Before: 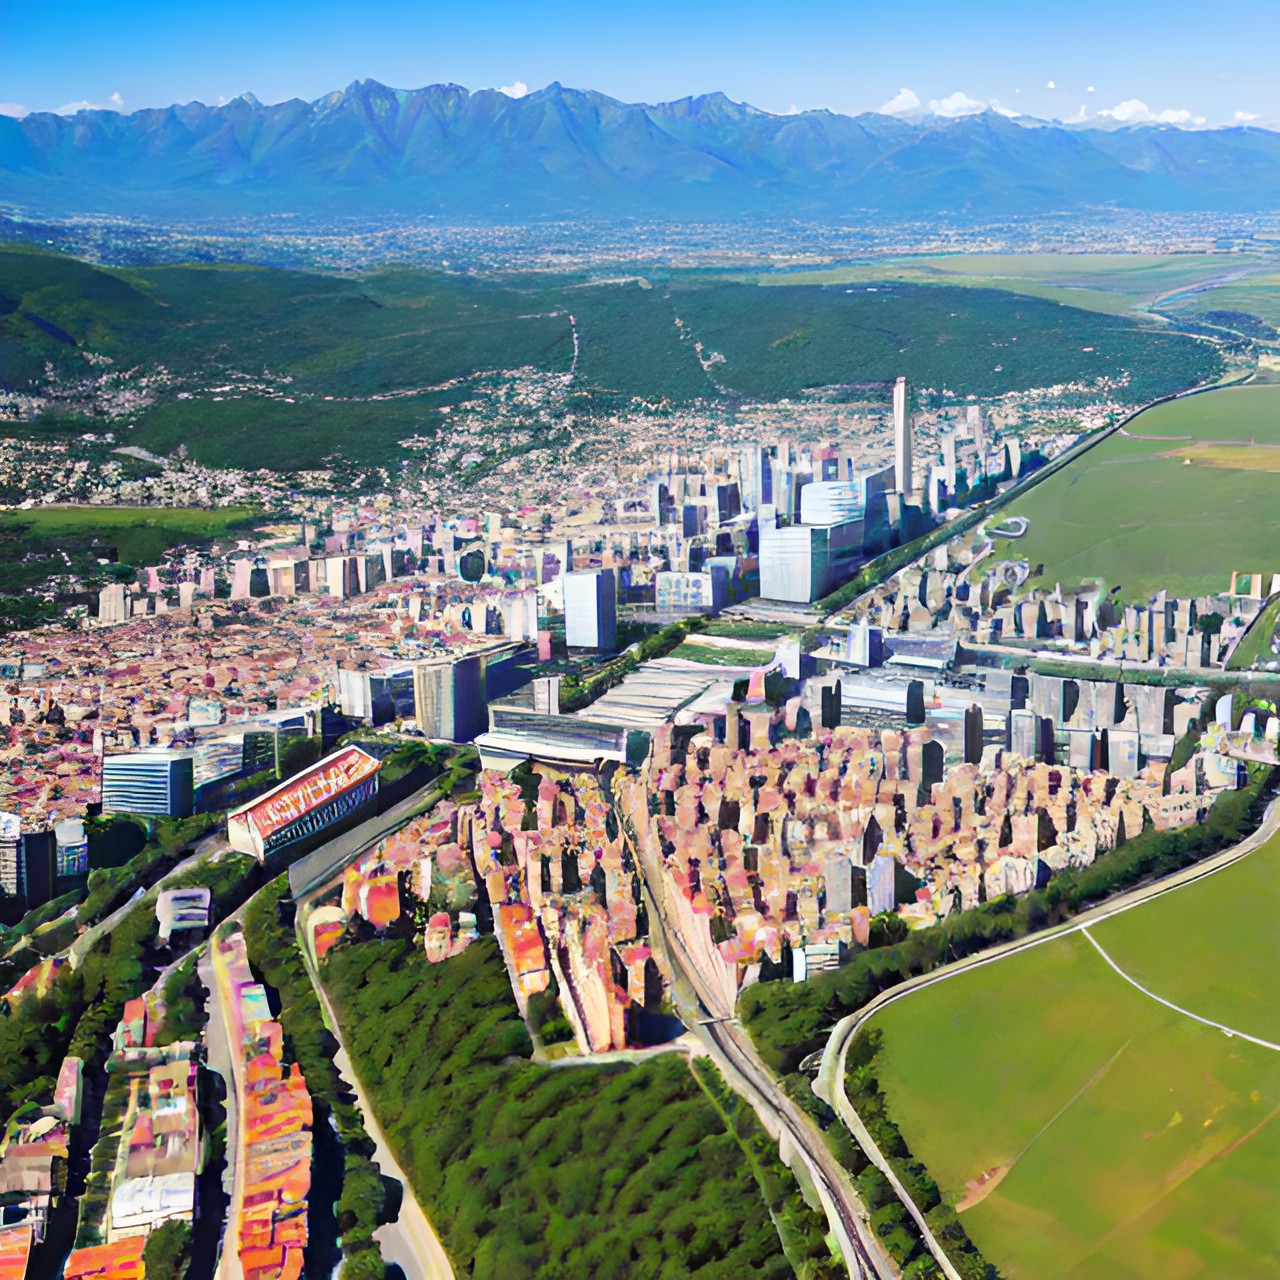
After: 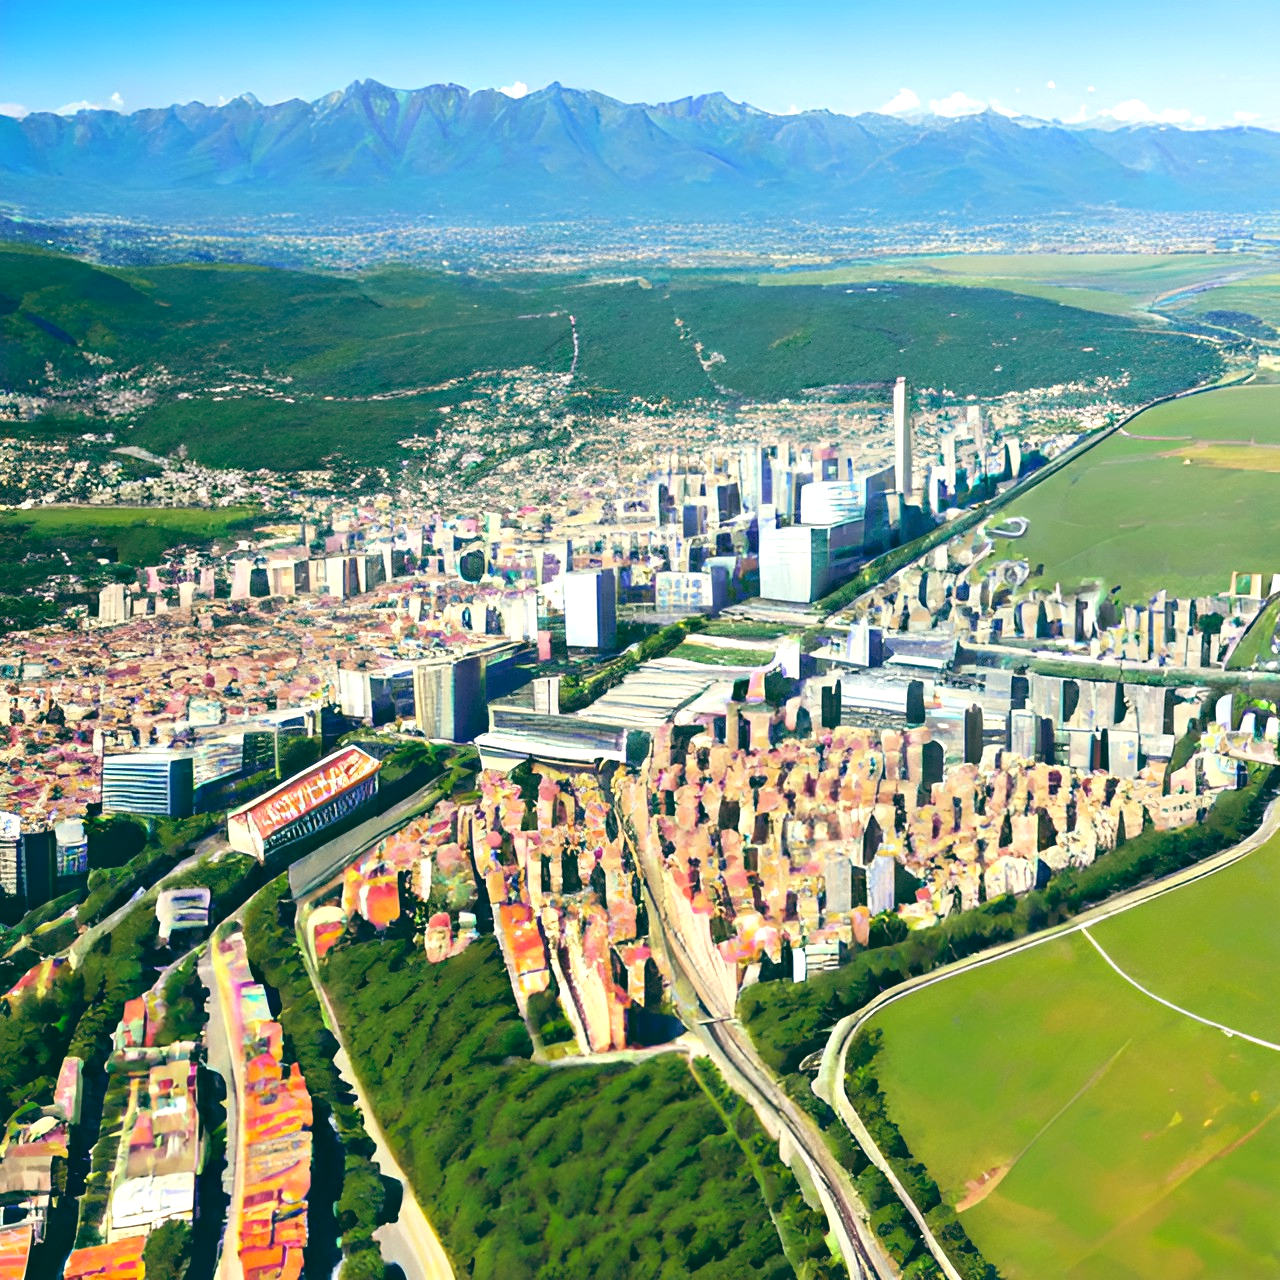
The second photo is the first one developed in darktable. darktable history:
exposure: exposure 0.6 EV, compensate highlight preservation false
color balance: lift [1.005, 0.99, 1.007, 1.01], gamma [1, 1.034, 1.032, 0.966], gain [0.873, 1.055, 1.067, 0.933]
